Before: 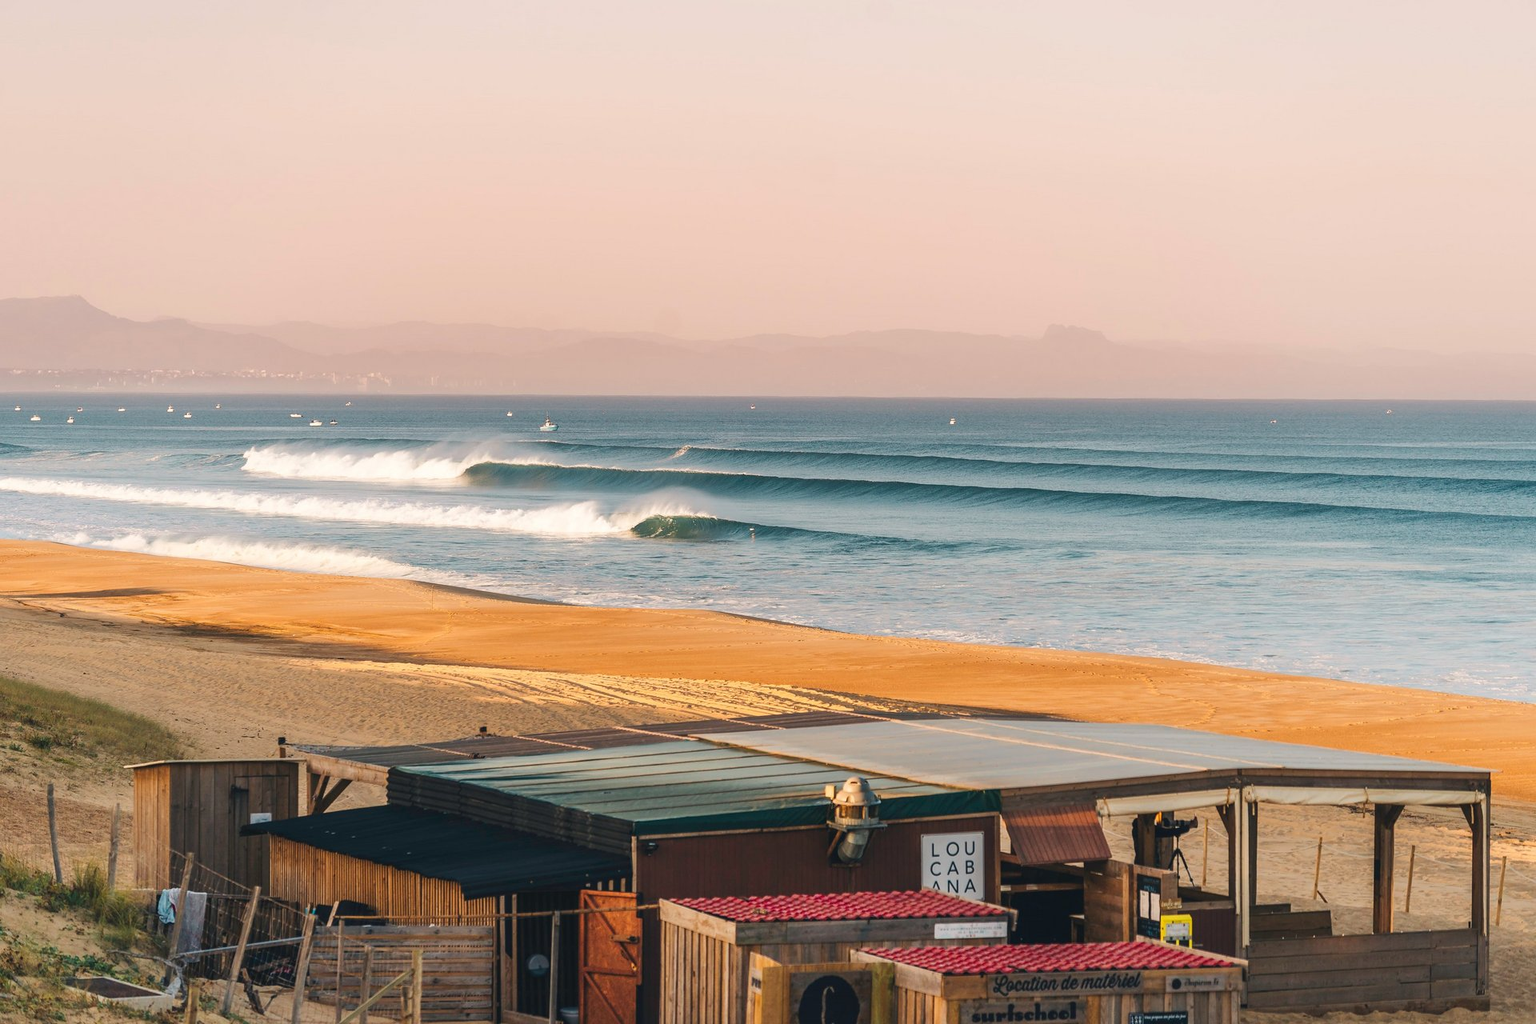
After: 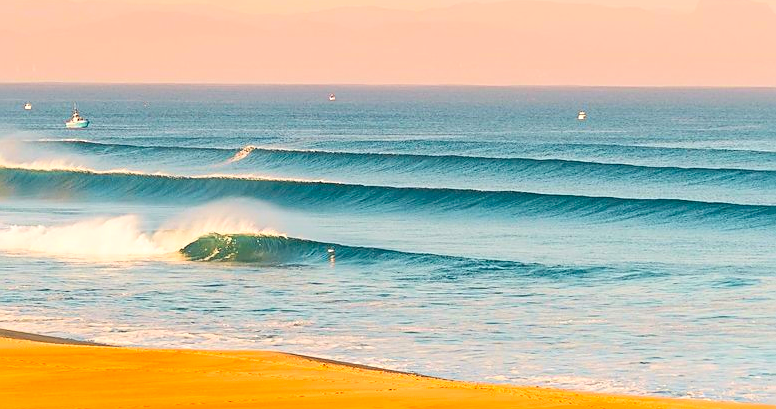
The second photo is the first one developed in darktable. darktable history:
color correction: highlights b* 3
contrast brightness saturation: contrast 0.2, brightness 0.2, saturation 0.8
crop: left 31.751%, top 32.172%, right 27.8%, bottom 35.83%
sharpen: on, module defaults
